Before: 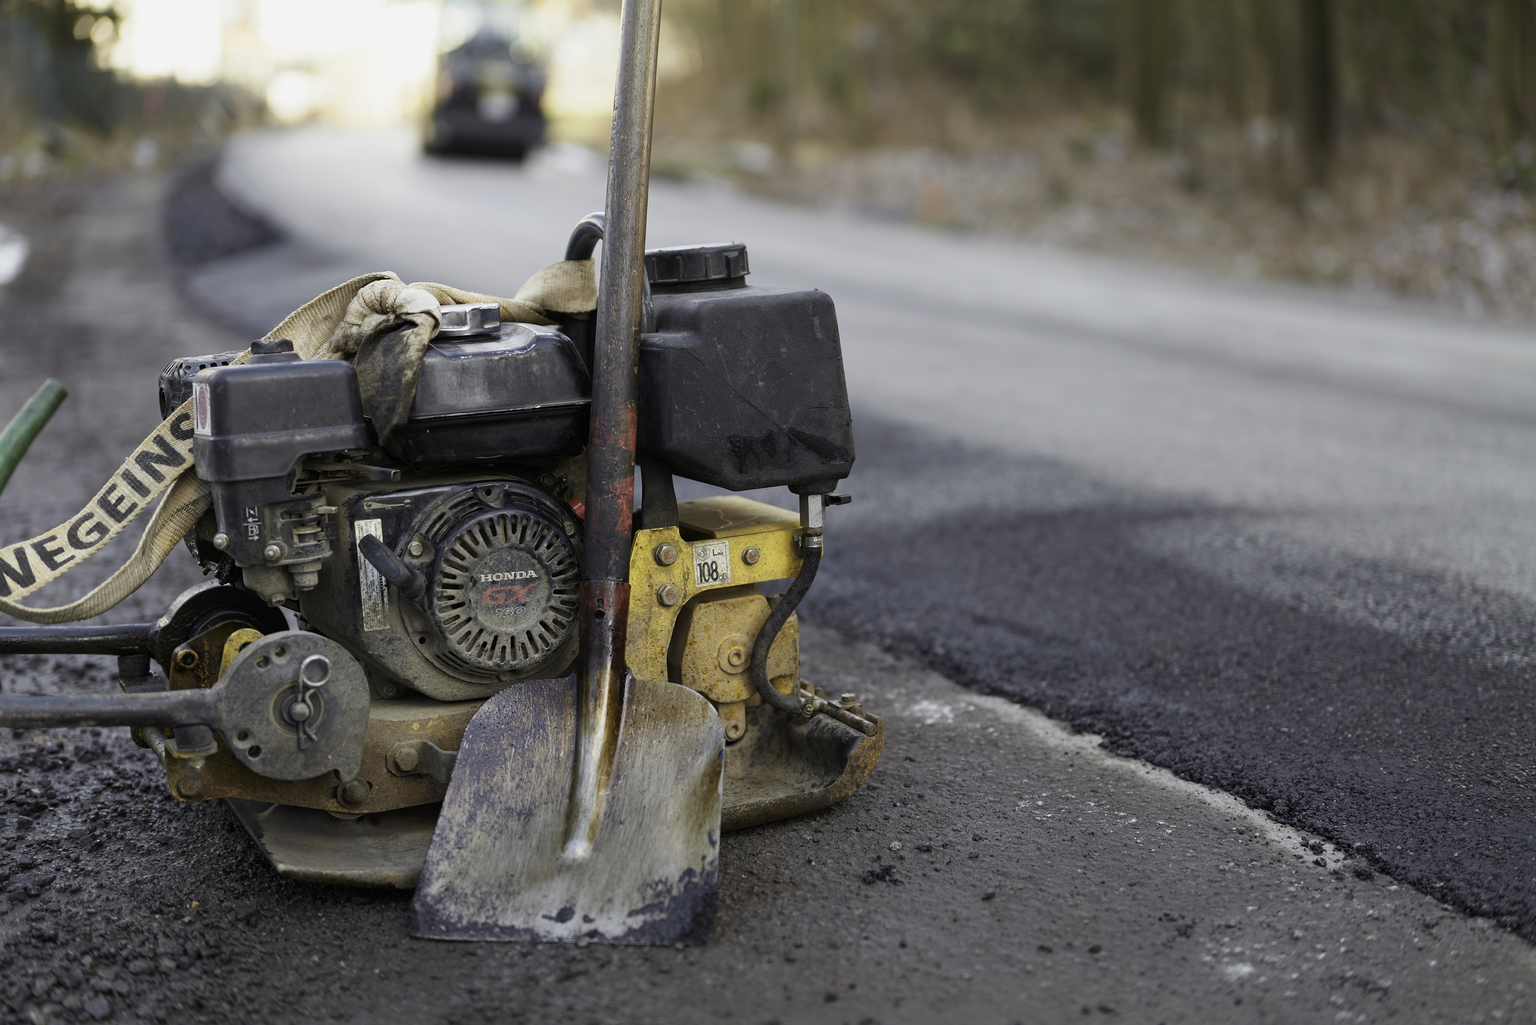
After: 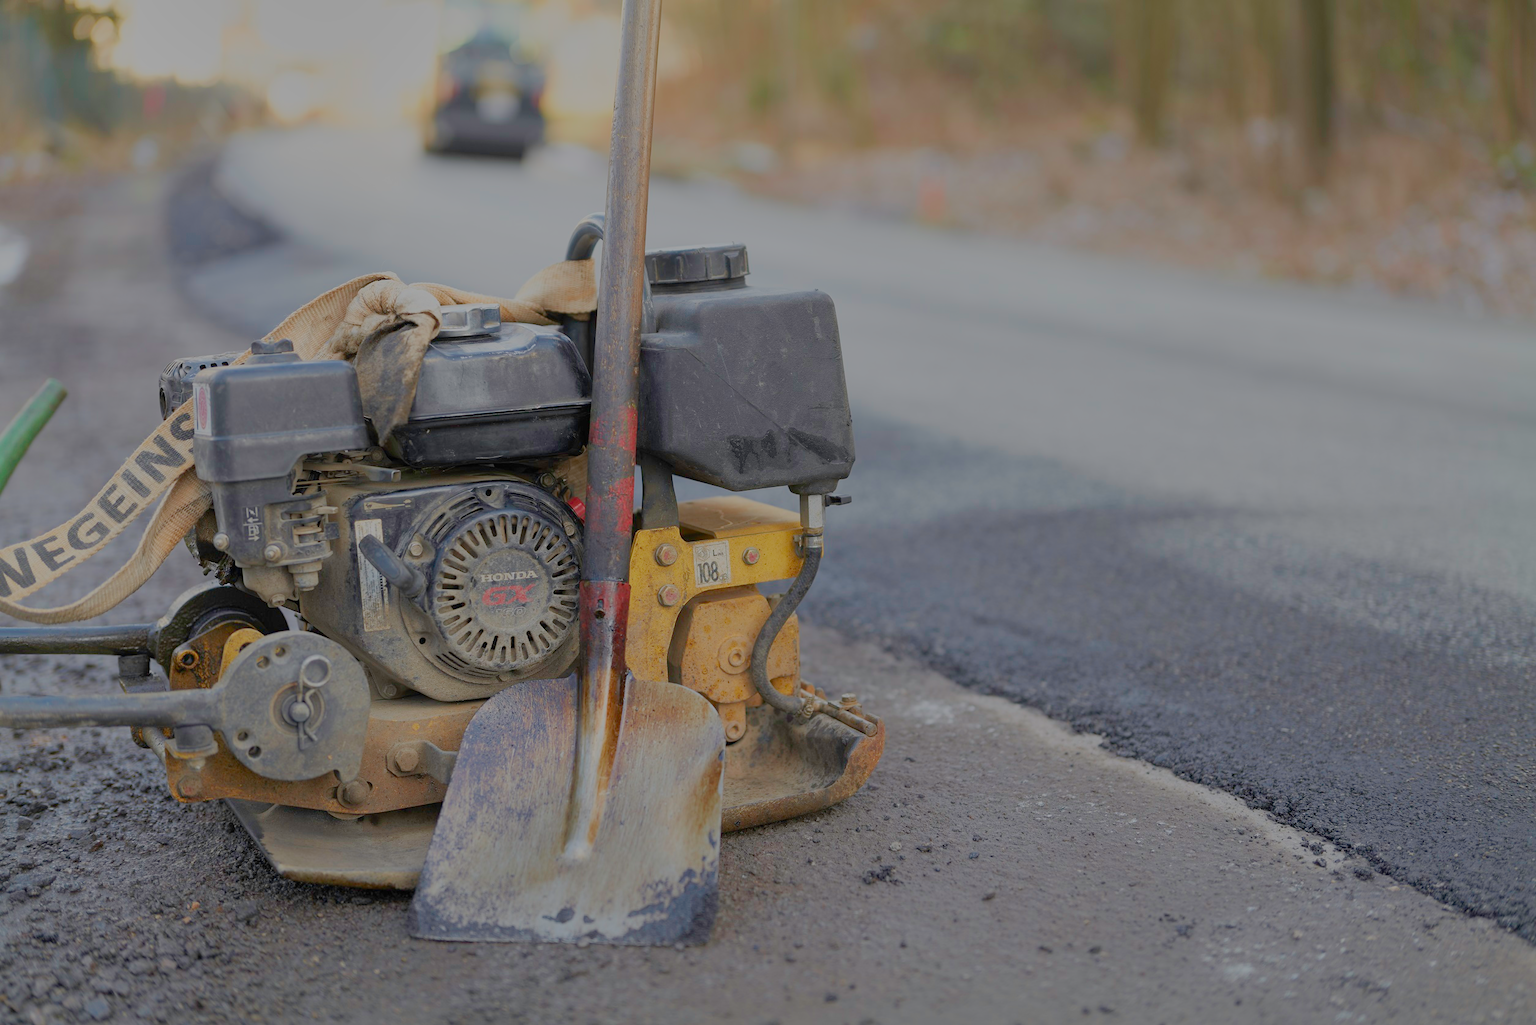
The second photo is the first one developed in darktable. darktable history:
filmic rgb: black relative exposure -14 EV, white relative exposure 8 EV, threshold 3 EV, hardness 3.74, latitude 50%, contrast 0.5, color science v5 (2021), contrast in shadows safe, contrast in highlights safe, enable highlight reconstruction true
shadows and highlights: shadows 12, white point adjustment 1.2, soften with gaussian
